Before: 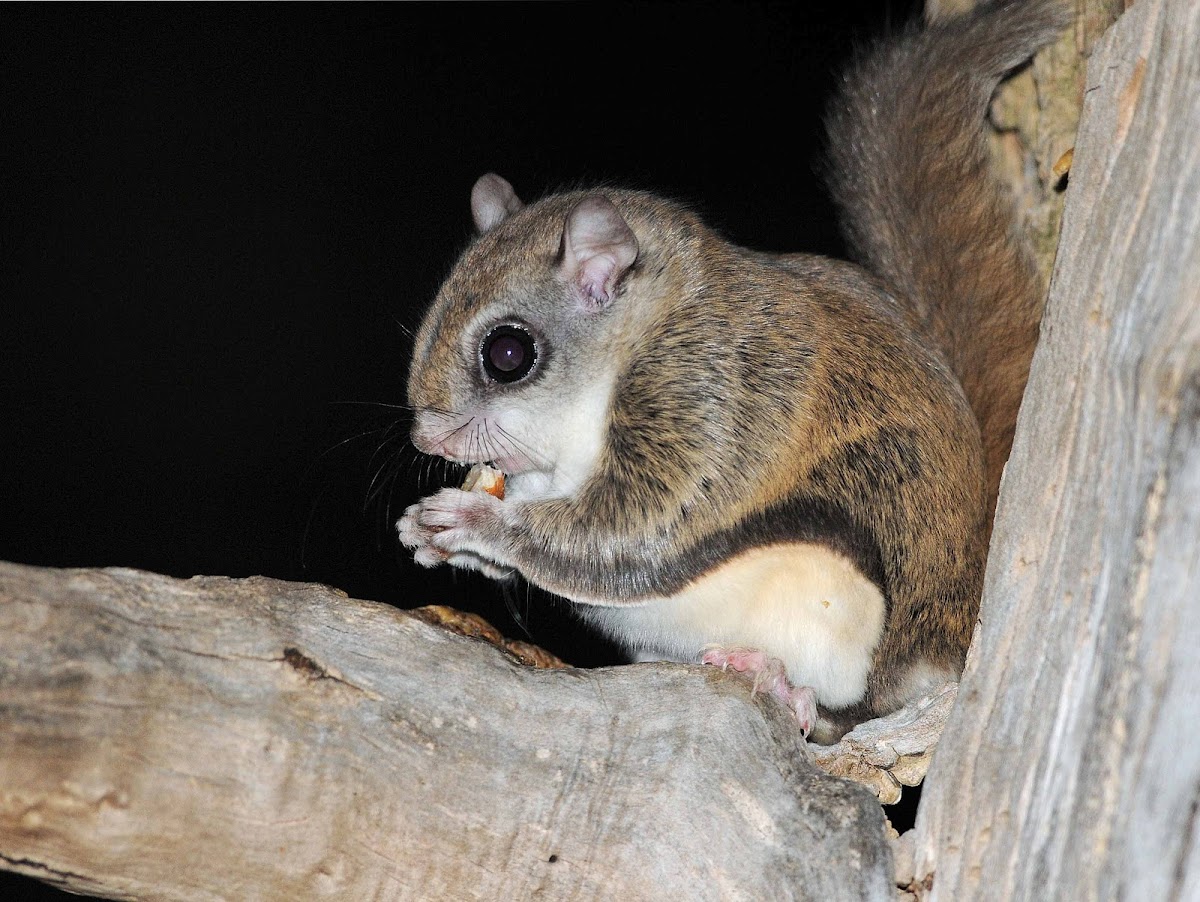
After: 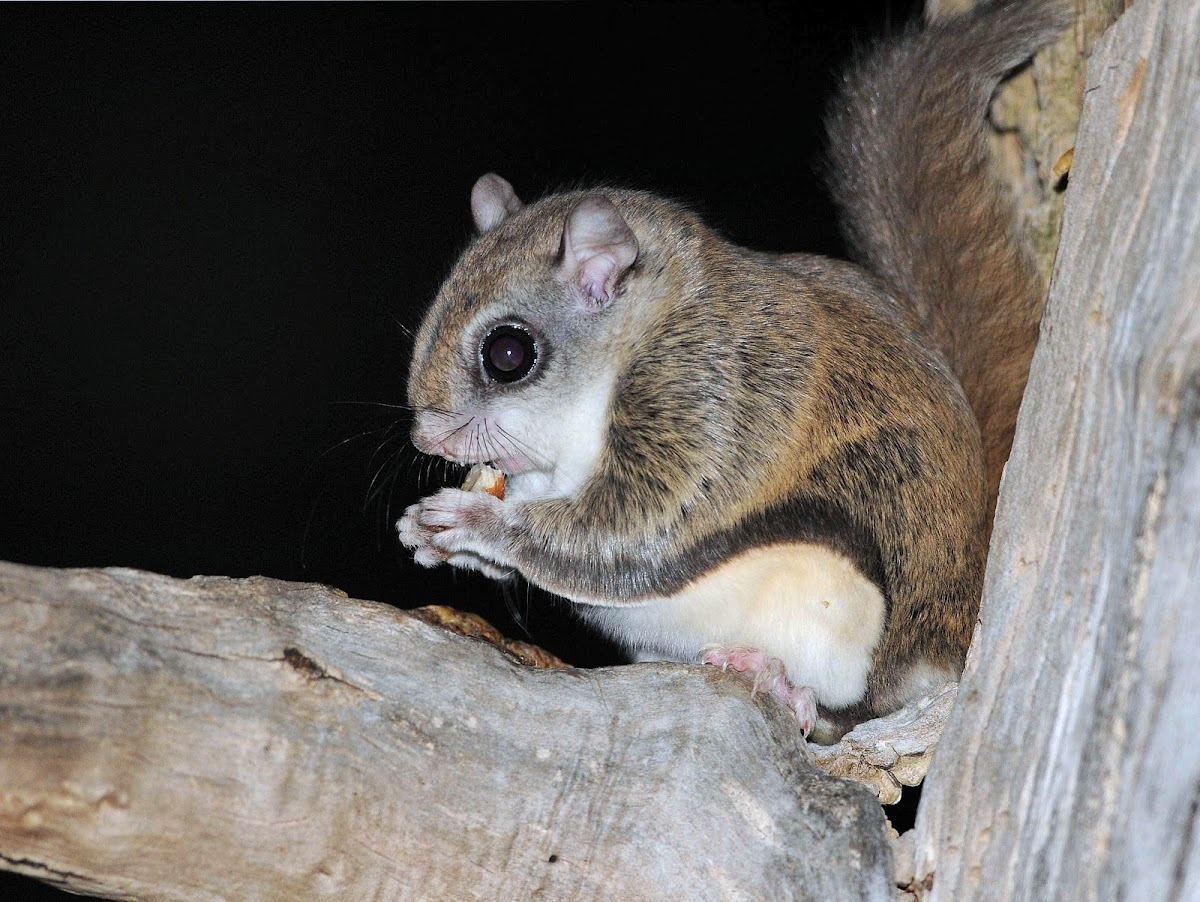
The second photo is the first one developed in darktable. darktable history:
white balance: red 0.974, blue 1.044
shadows and highlights: shadows 29.32, highlights -29.32, low approximation 0.01, soften with gaussian
